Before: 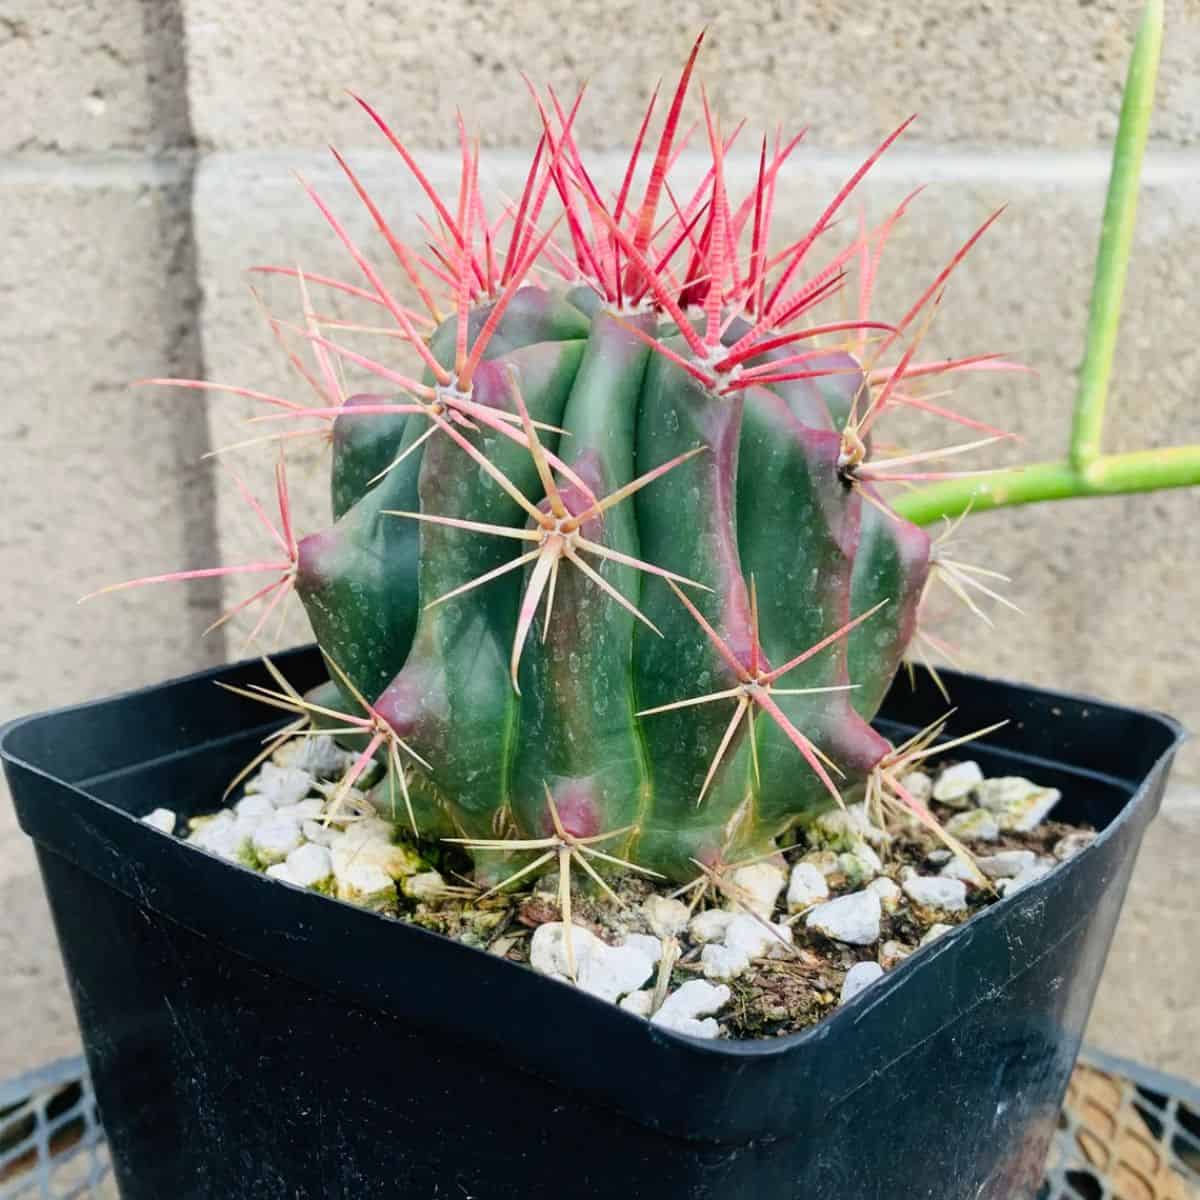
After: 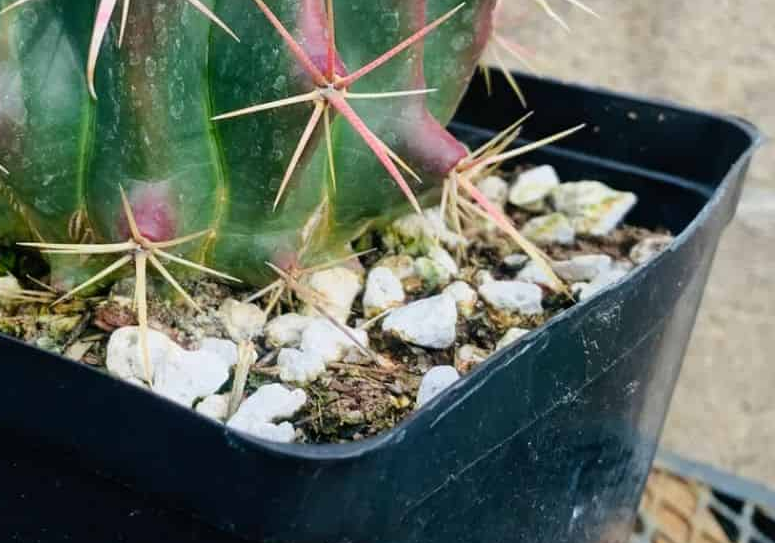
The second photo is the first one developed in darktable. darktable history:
crop and rotate: left 35.398%, top 49.73%, bottom 4.977%
color balance rgb: power › hue 62.16°, linear chroma grading › global chroma 0.853%, perceptual saturation grading › global saturation 0.652%
